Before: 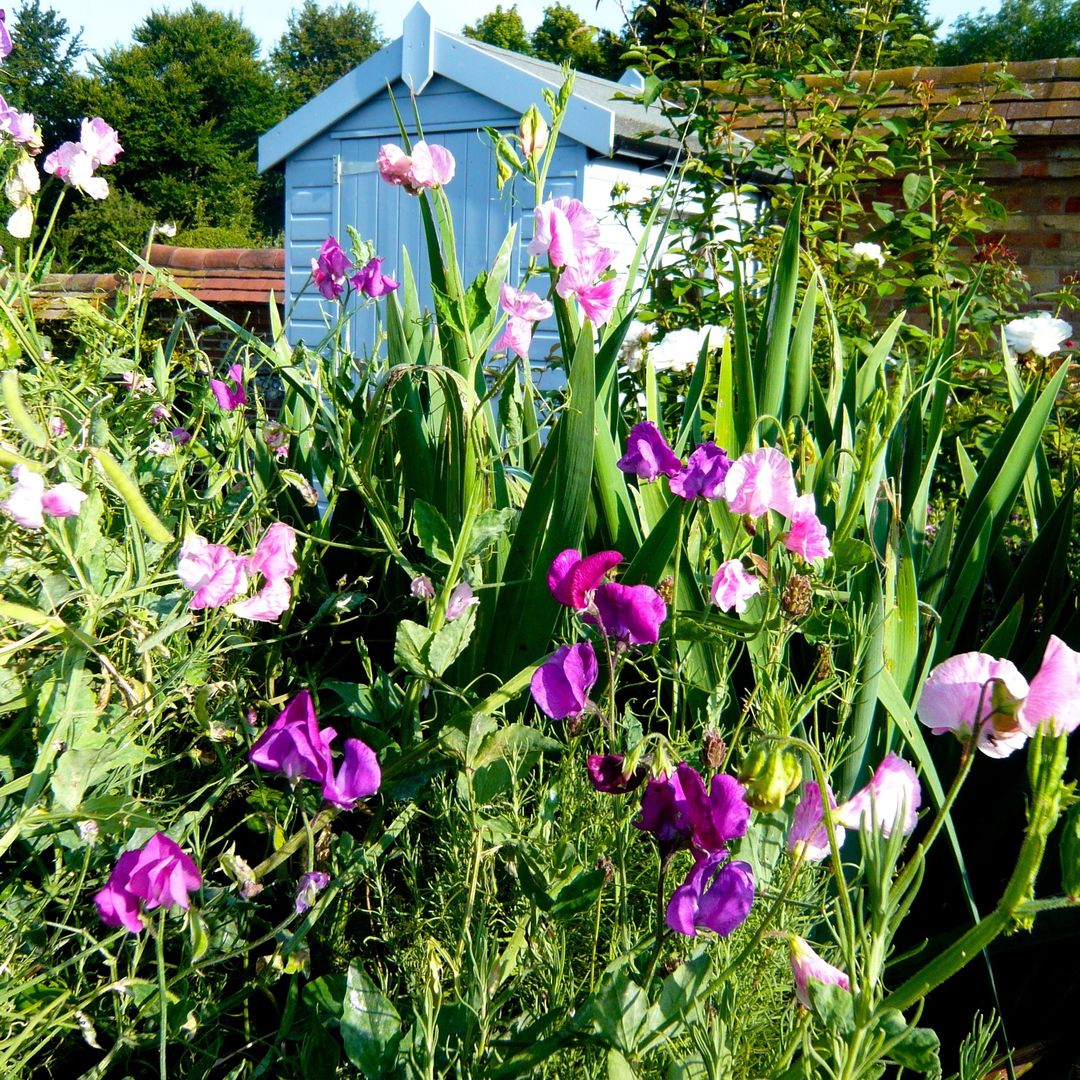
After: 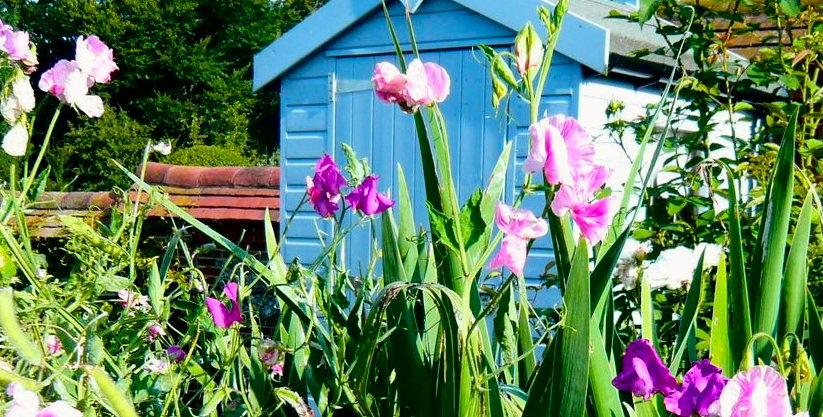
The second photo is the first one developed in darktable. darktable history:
crop: left 0.53%, top 7.648%, right 23.192%, bottom 53.717%
tone curve: curves: ch0 [(0, 0) (0.068, 0.012) (0.183, 0.089) (0.341, 0.283) (0.547, 0.532) (0.828, 0.815) (1, 0.983)]; ch1 [(0, 0) (0.23, 0.166) (0.34, 0.308) (0.371, 0.337) (0.429, 0.411) (0.477, 0.462) (0.499, 0.5) (0.529, 0.537) (0.559, 0.582) (0.743, 0.798) (1, 1)]; ch2 [(0, 0) (0.431, 0.414) (0.498, 0.503) (0.524, 0.528) (0.568, 0.546) (0.6, 0.597) (0.634, 0.645) (0.728, 0.742) (1, 1)], color space Lab, independent channels, preserve colors none
